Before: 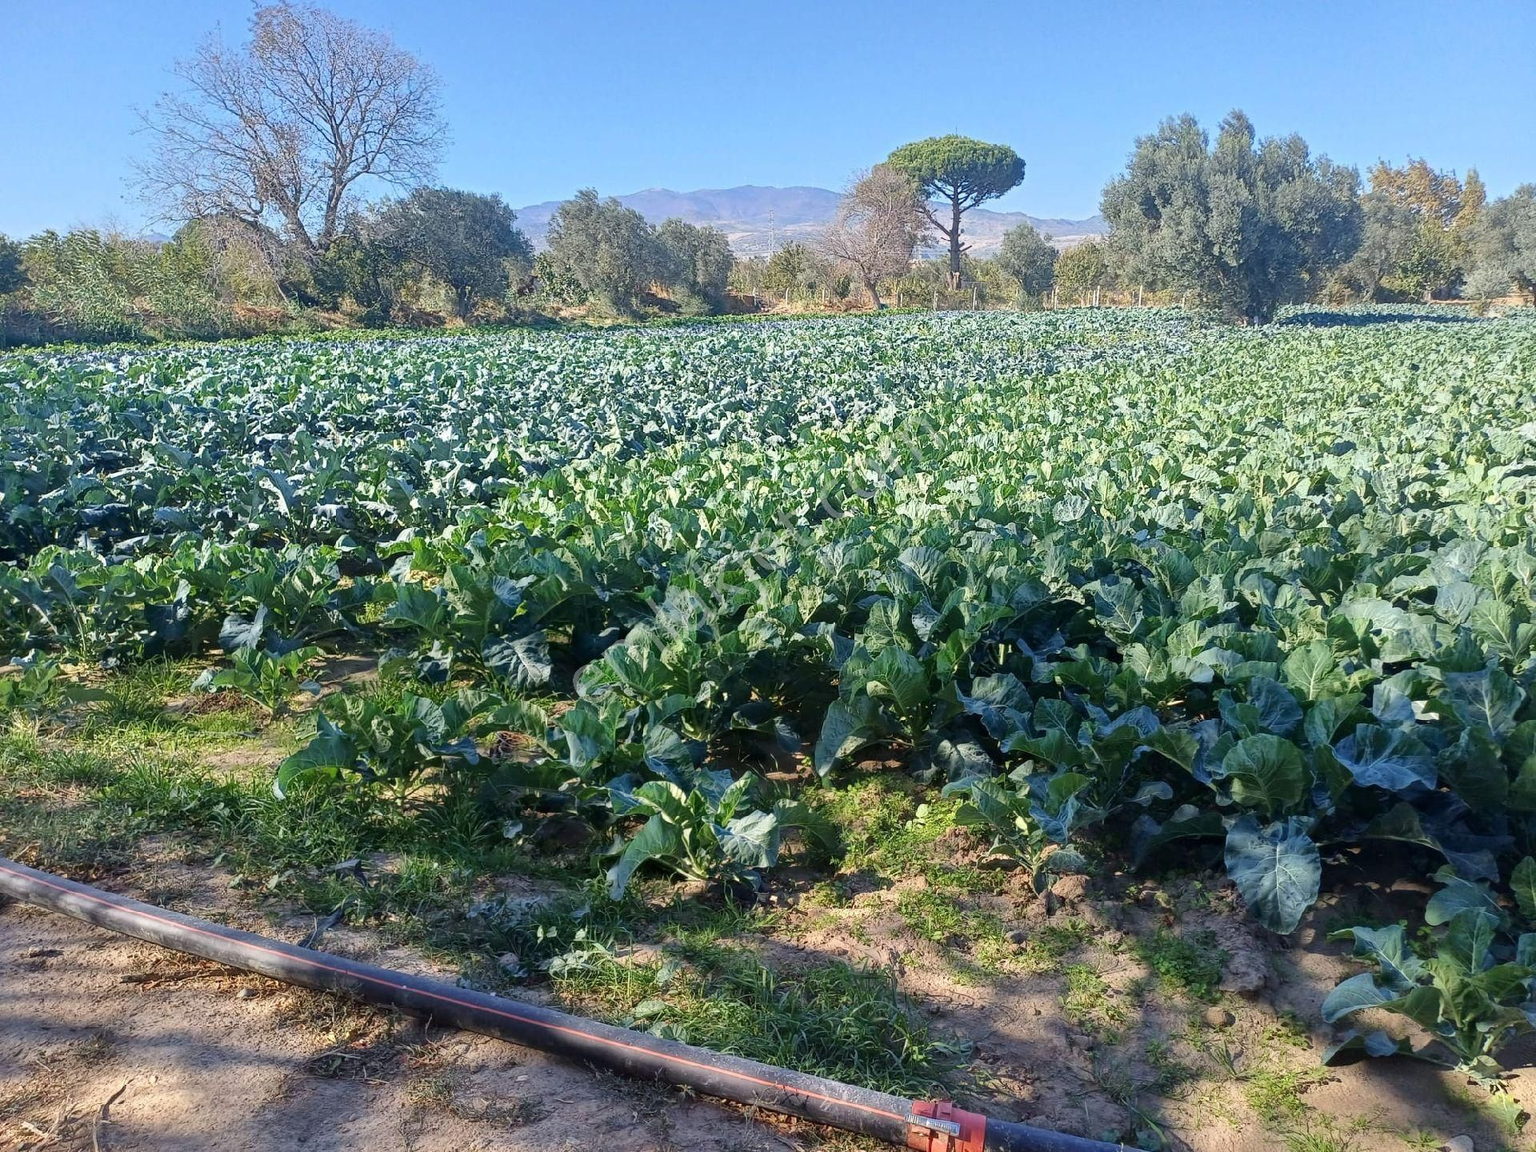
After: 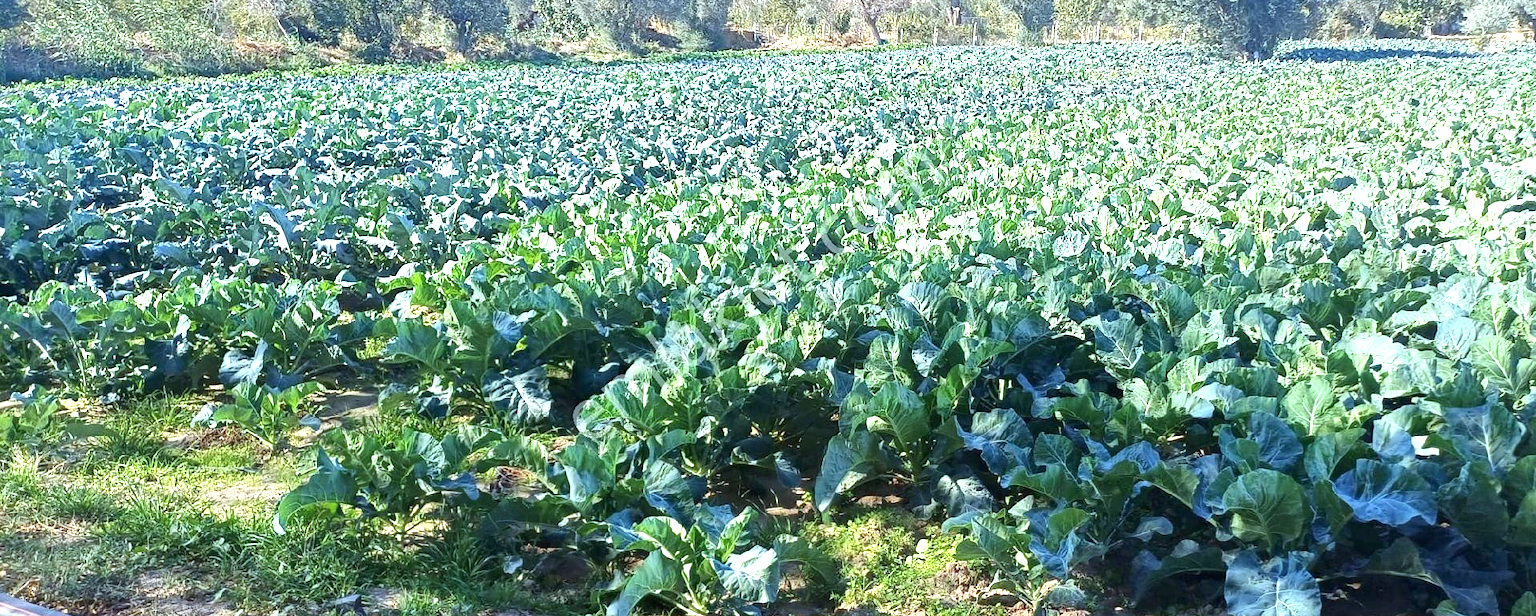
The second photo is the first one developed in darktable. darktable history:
exposure: black level correction 0, exposure 1.1 EV, compensate exposure bias true, compensate highlight preservation false
white balance: red 0.925, blue 1.046
crop and rotate: top 23.043%, bottom 23.437%
